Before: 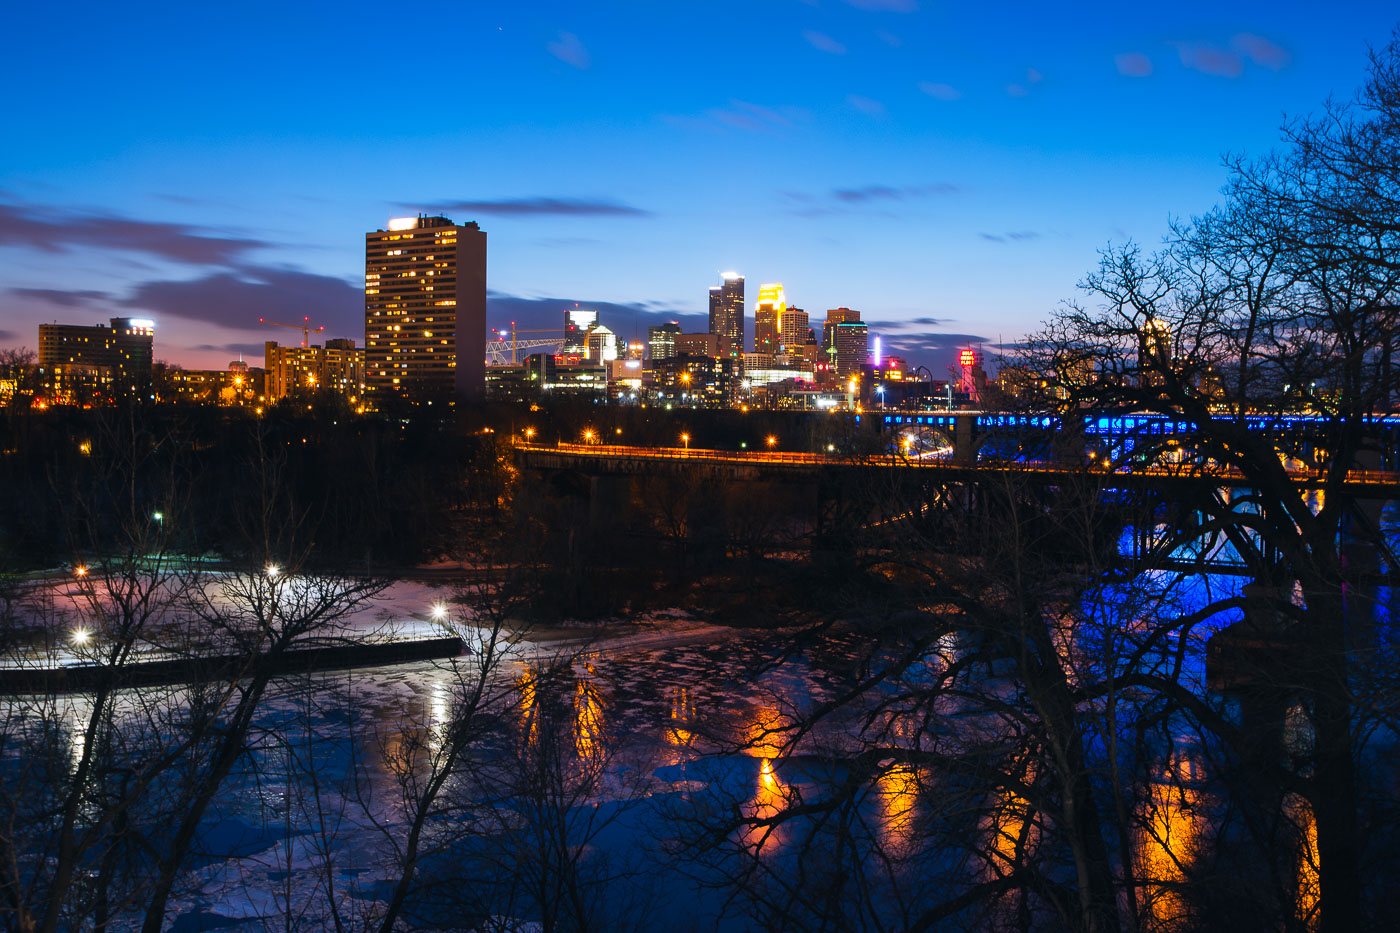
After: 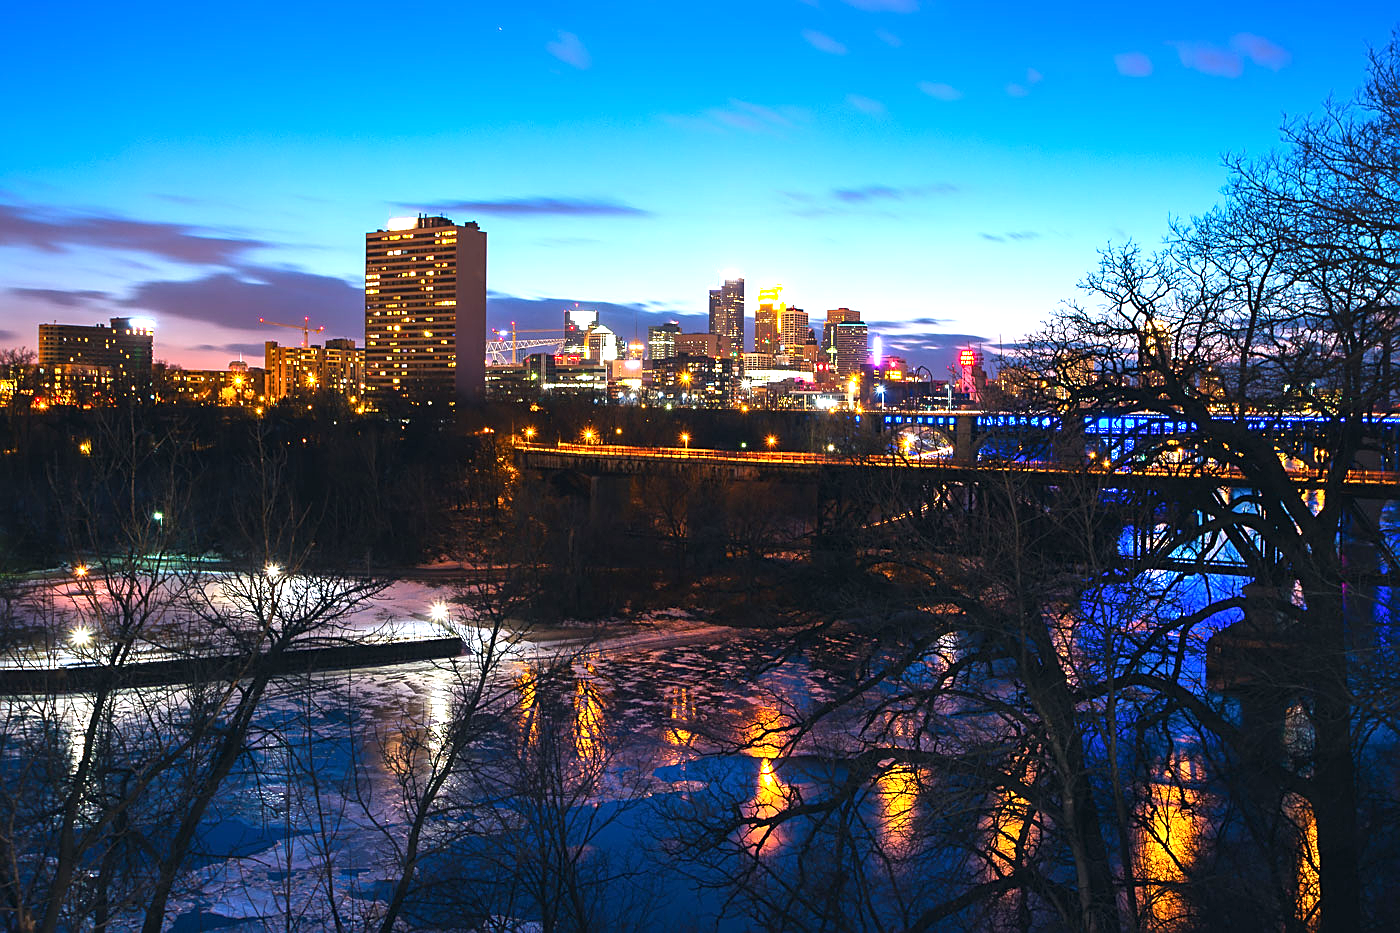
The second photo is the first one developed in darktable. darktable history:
sharpen: on, module defaults
exposure: exposure 1.001 EV, compensate highlight preservation false
